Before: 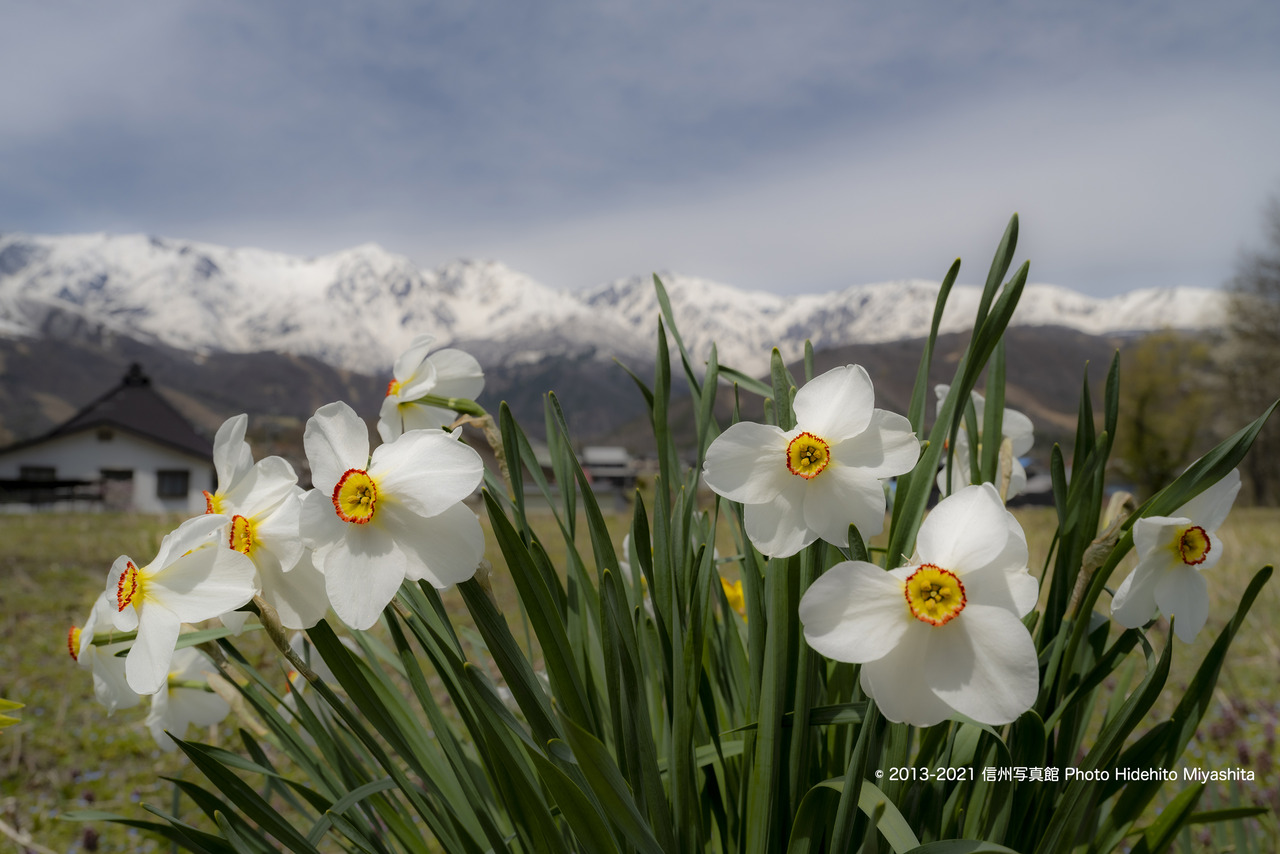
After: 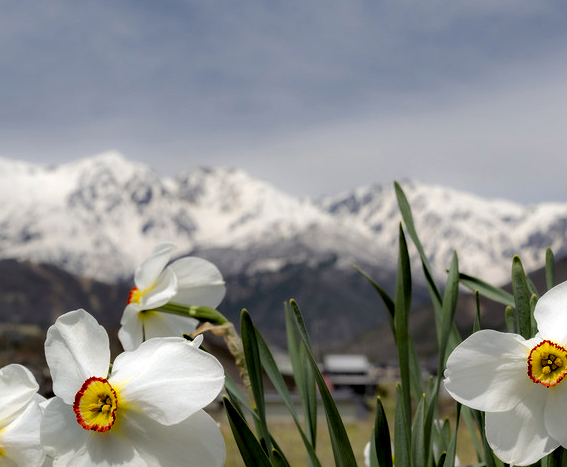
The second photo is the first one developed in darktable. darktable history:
crop: left 20.282%, top 10.867%, right 35.374%, bottom 34.43%
contrast equalizer: y [[0.6 ×6], [0.55 ×6], [0 ×6], [0 ×6], [0 ×6]]
exposure: exposure -0.04 EV, compensate highlight preservation false
